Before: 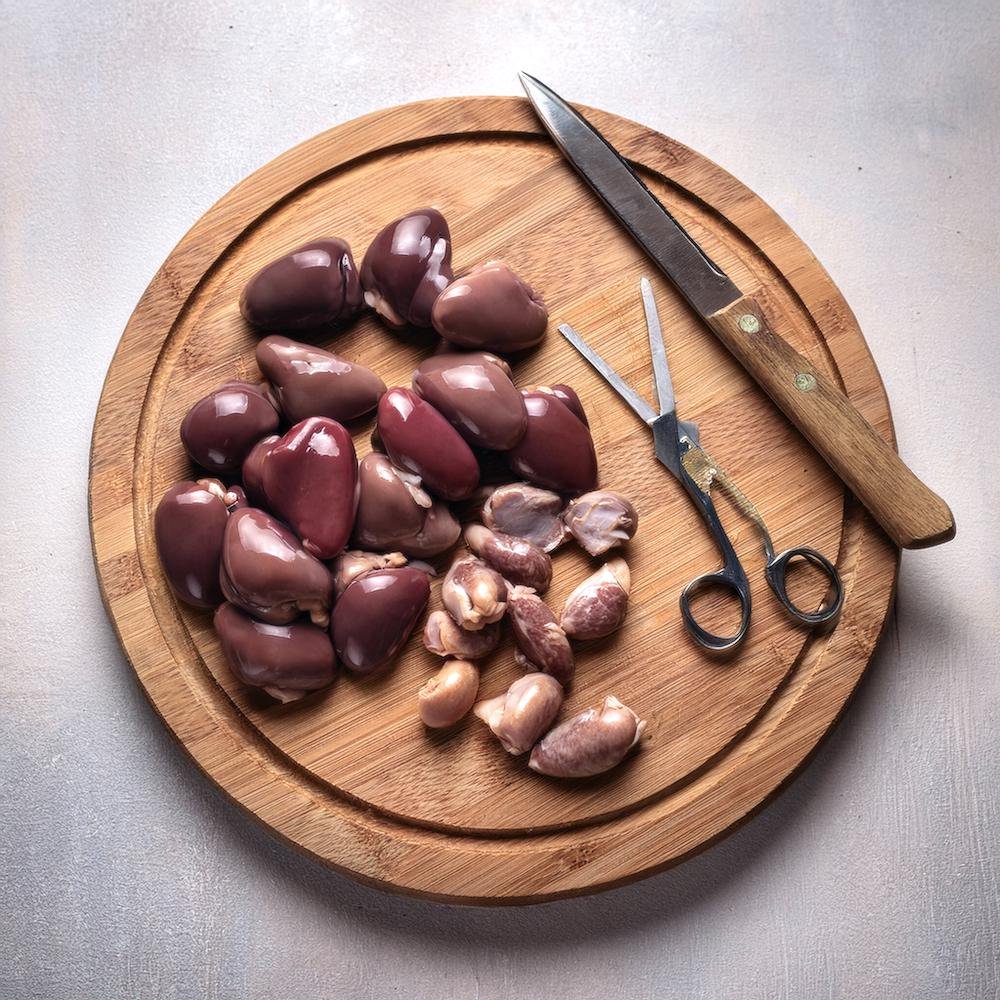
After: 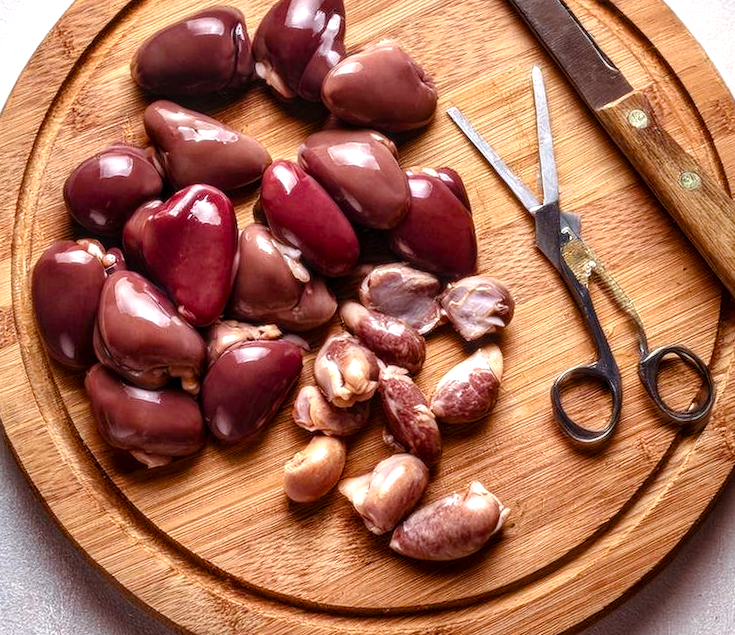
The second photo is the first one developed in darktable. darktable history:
local contrast: on, module defaults
color balance rgb: shadows lift › chroma 9.831%, shadows lift › hue 44.94°, perceptual saturation grading › global saturation 20%, perceptual saturation grading › highlights -24.962%, perceptual saturation grading › shadows 24.81%, perceptual brilliance grading › highlights 9.972%, perceptual brilliance grading › mid-tones 5.442%, global vibrance 20%
crop and rotate: angle -3.64°, left 9.928%, top 20.477%, right 11.998%, bottom 12.019%
